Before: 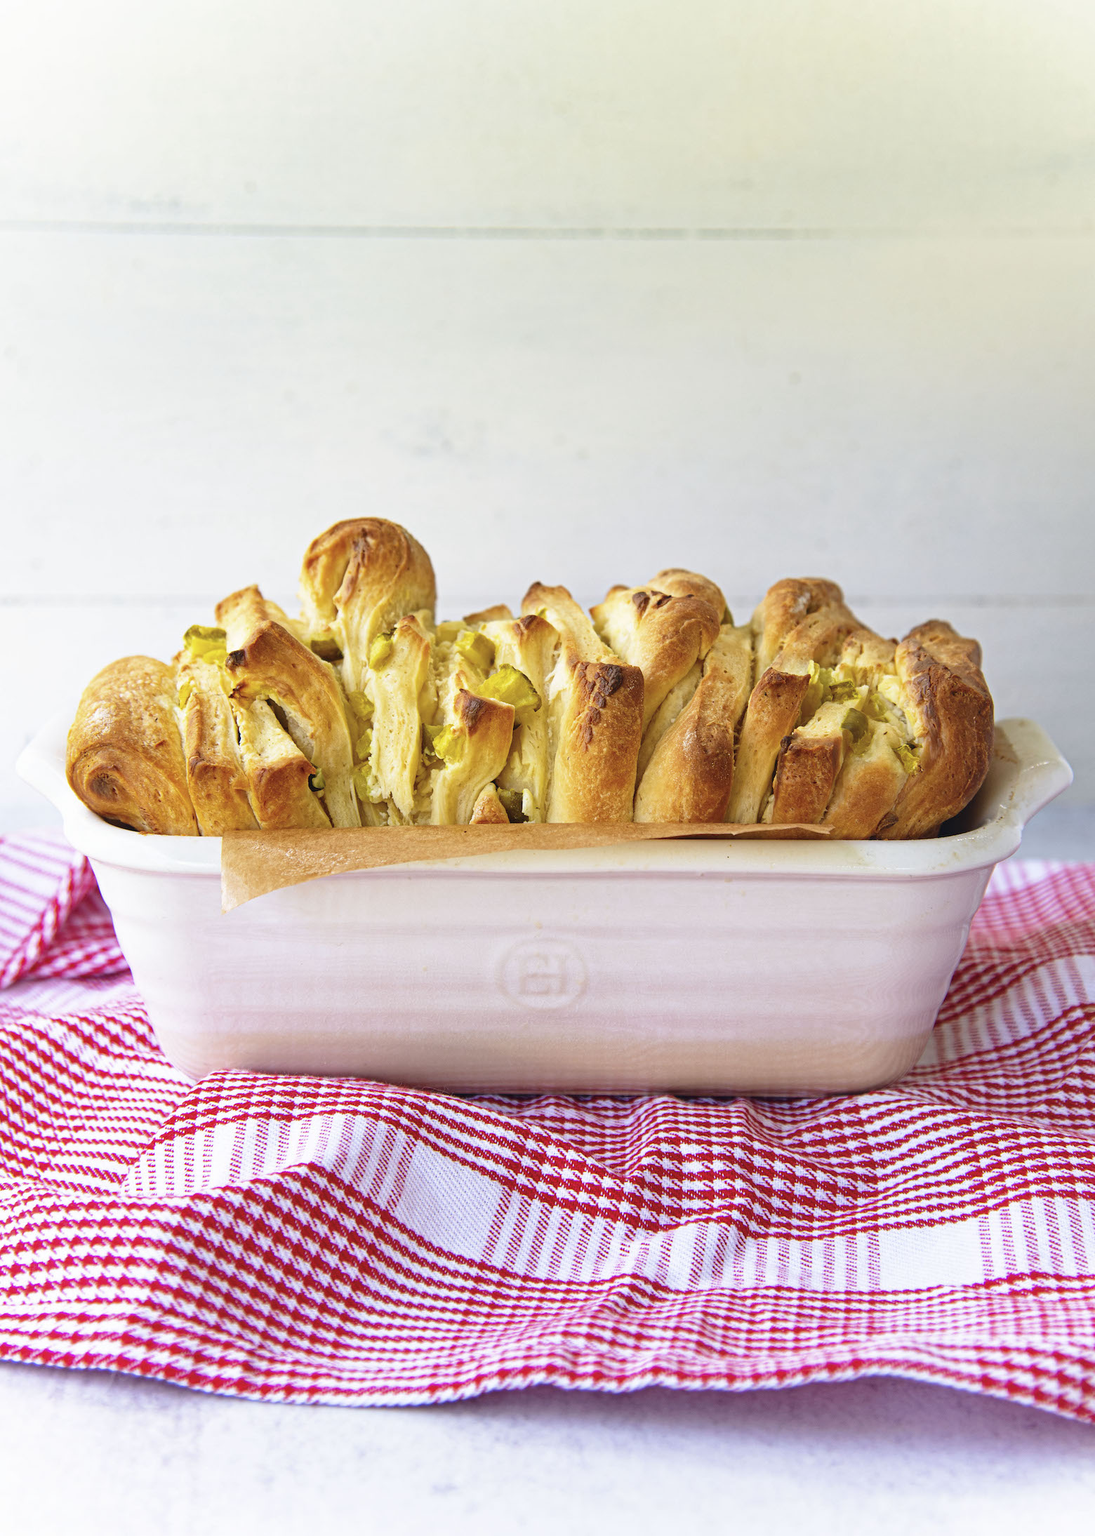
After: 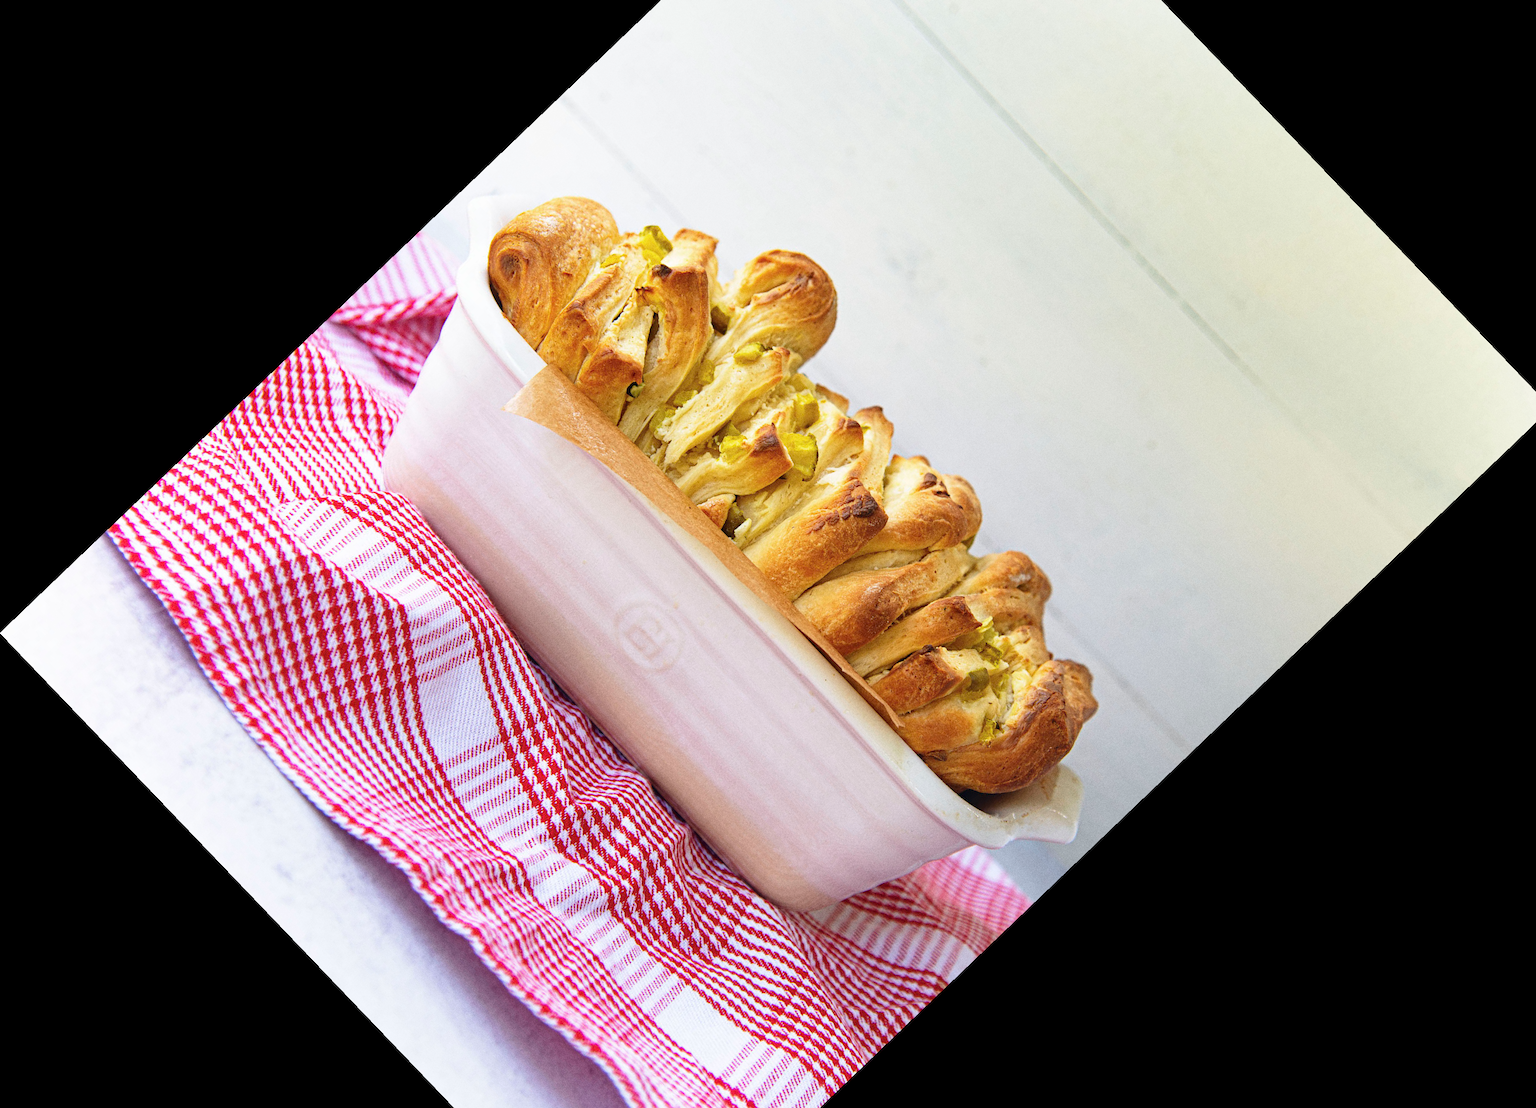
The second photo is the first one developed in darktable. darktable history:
crop and rotate: angle -46.26°, top 16.234%, right 0.912%, bottom 11.704%
grain: coarseness 0.09 ISO
